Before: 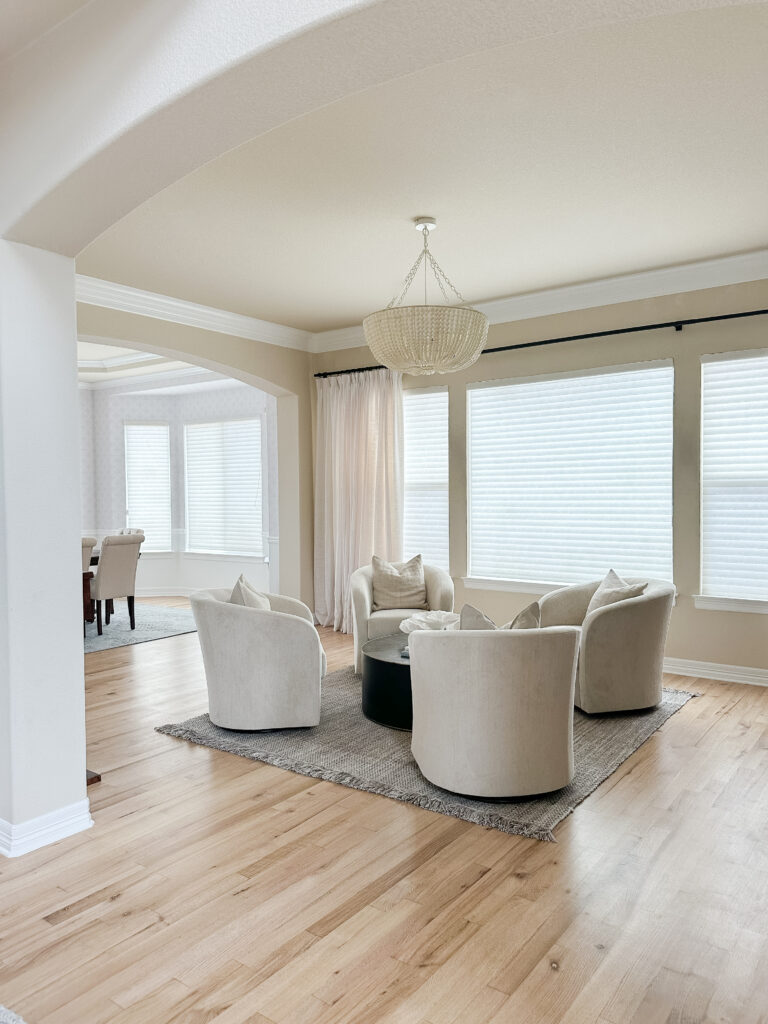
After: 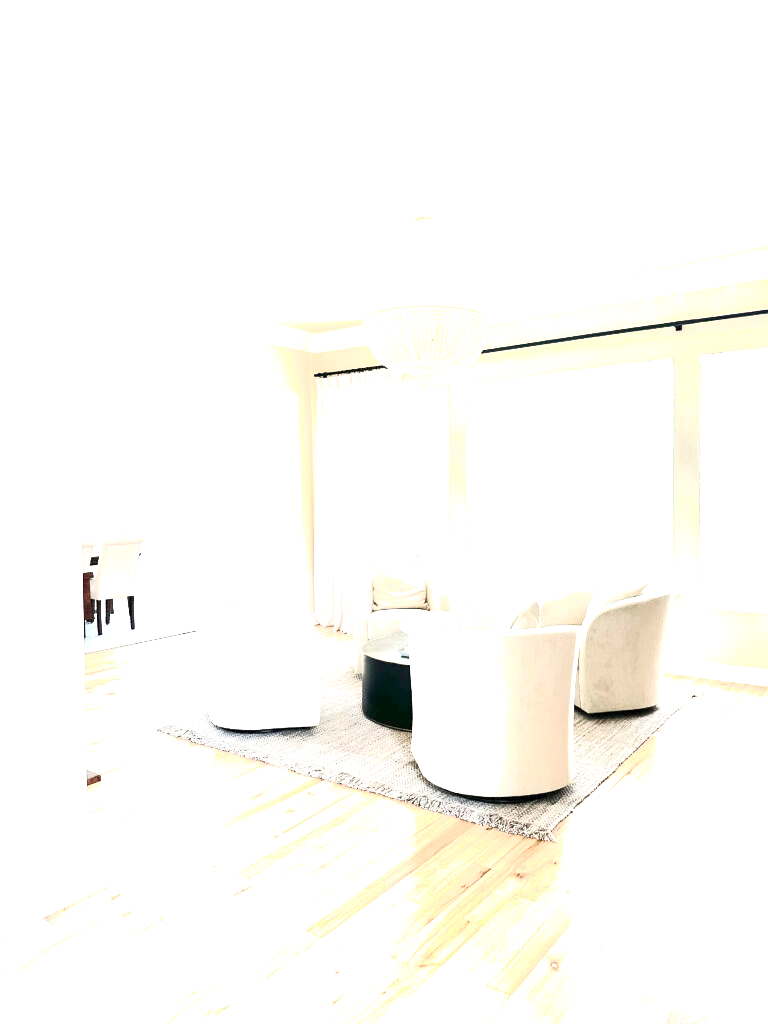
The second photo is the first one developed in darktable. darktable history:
exposure: exposure 1.995 EV, compensate highlight preservation false
shadows and highlights: shadows 1.59, highlights 41.49
